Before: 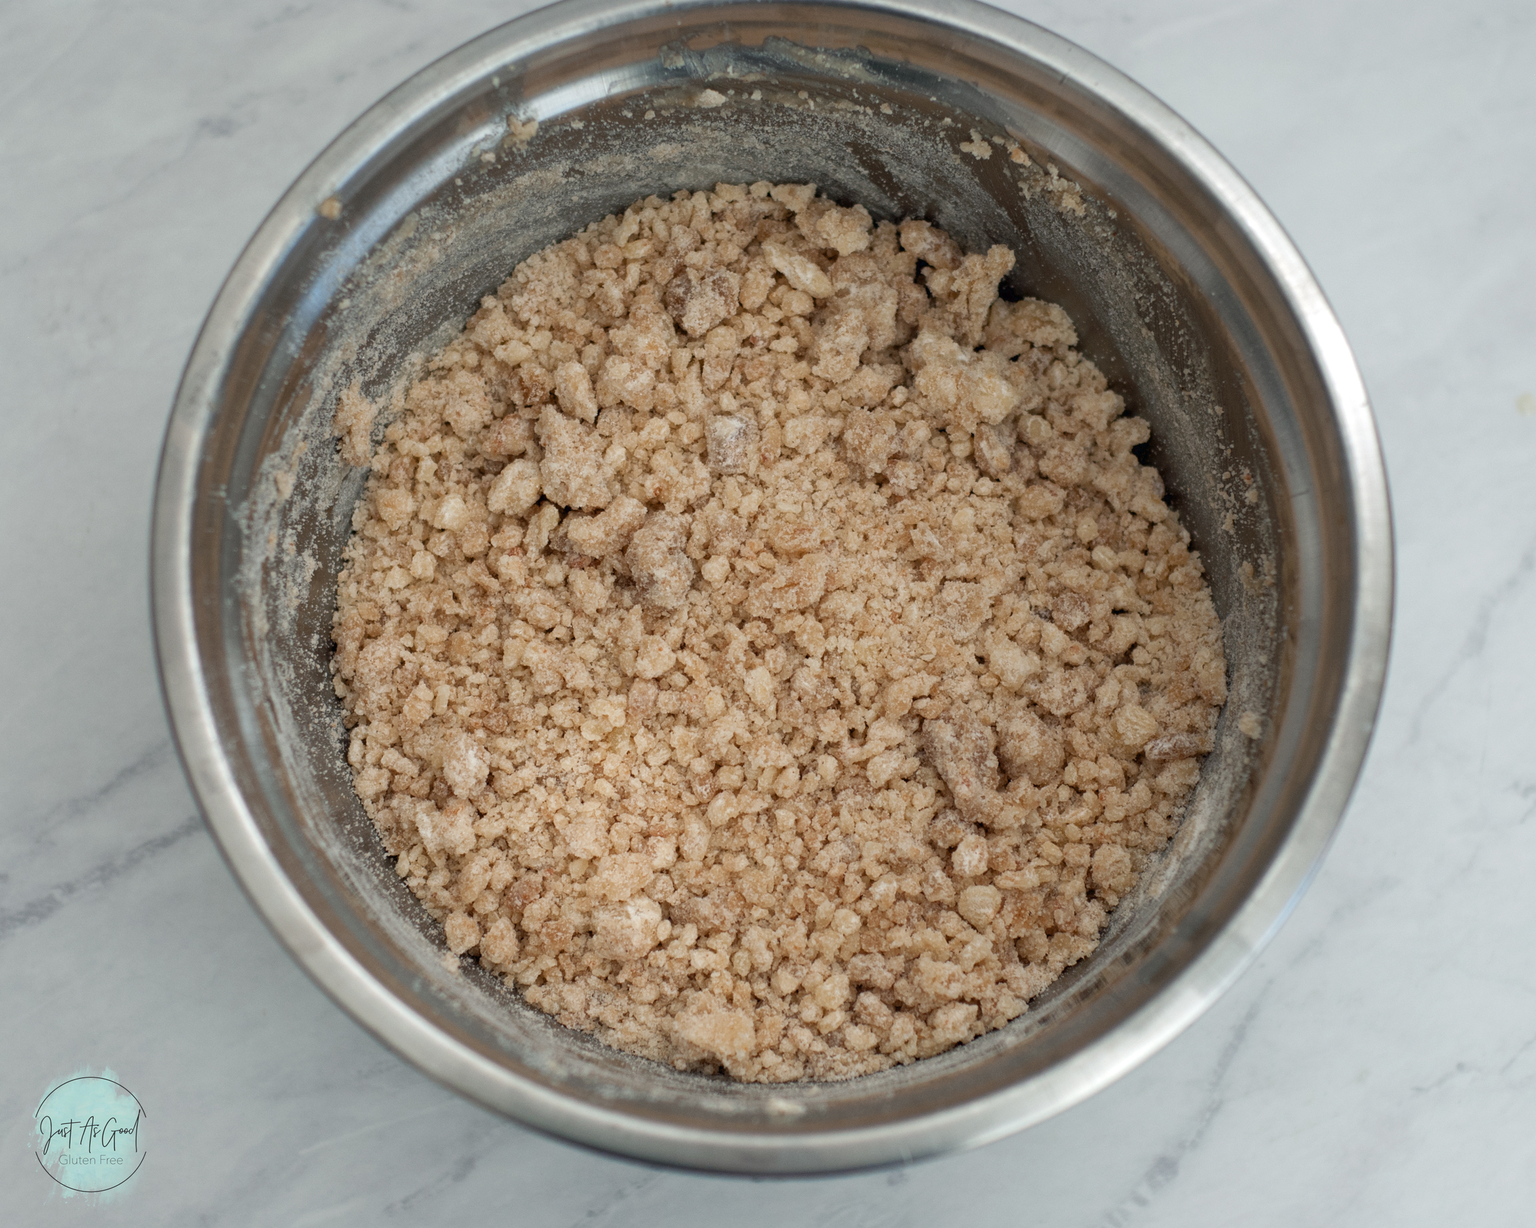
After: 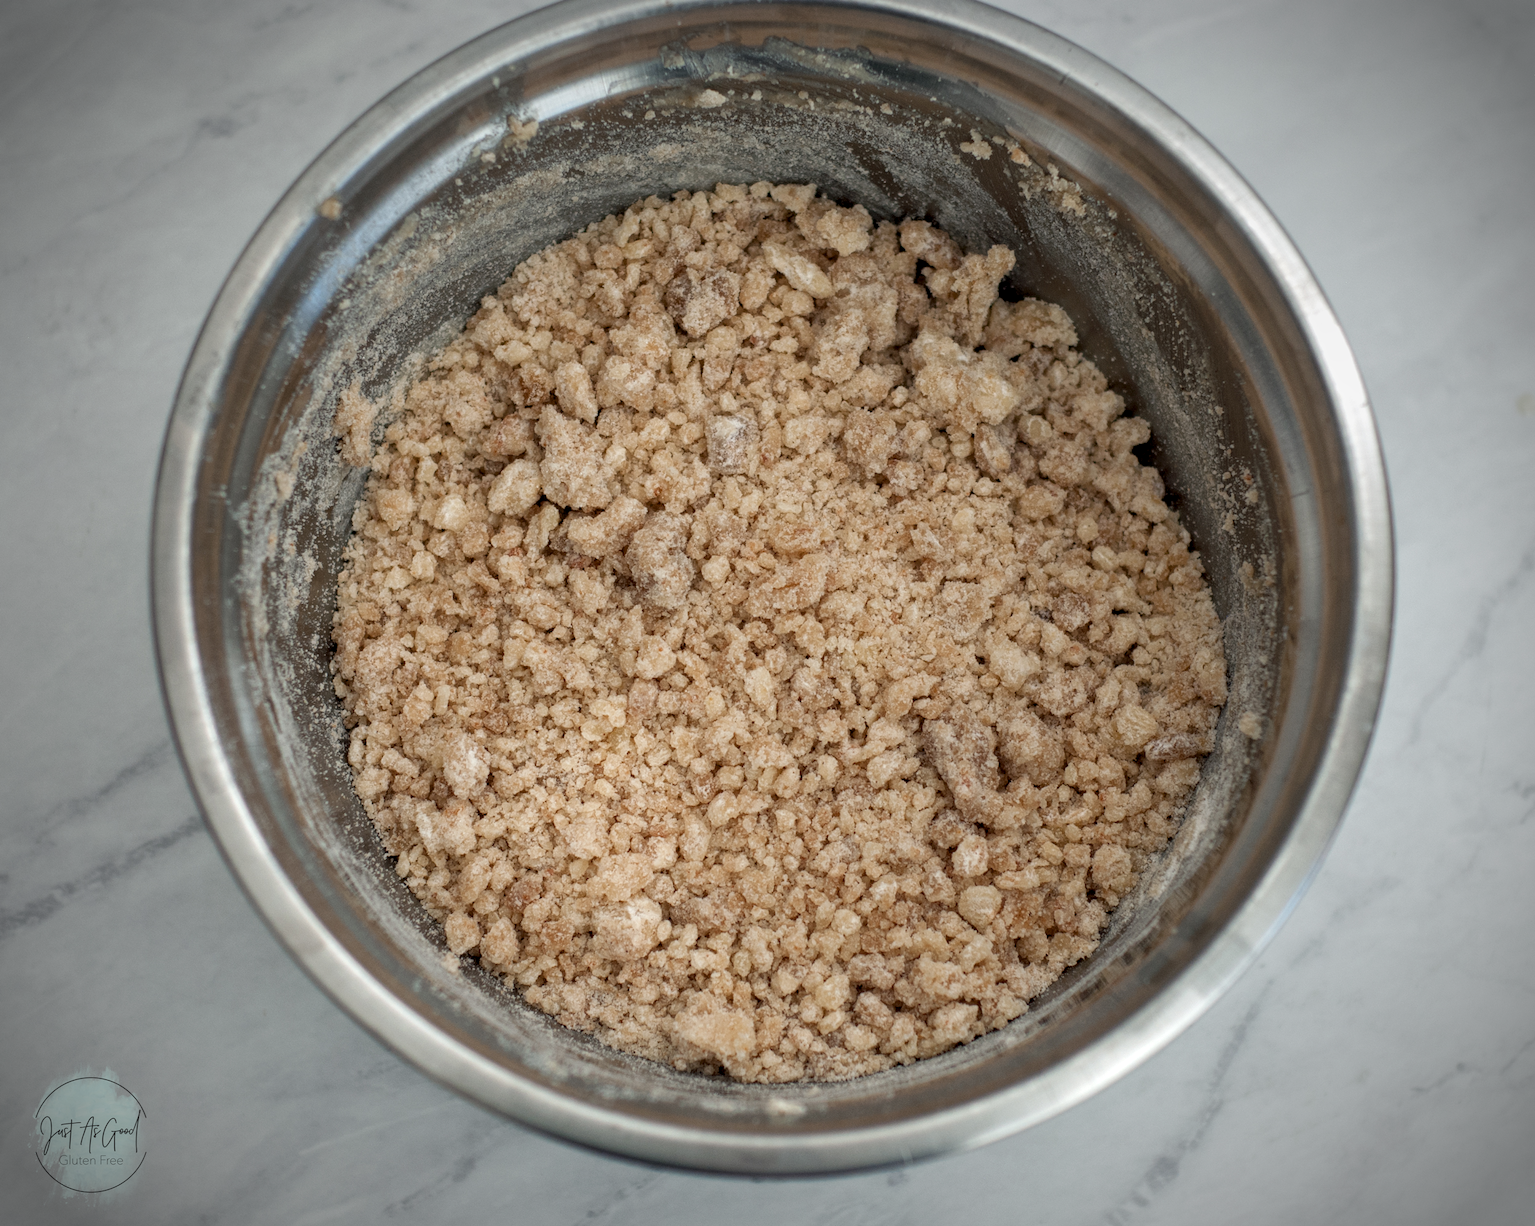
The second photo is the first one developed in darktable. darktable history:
vignetting: fall-off start 75%, brightness -0.692, width/height ratio 1.084
crop: bottom 0.071%
local contrast: on, module defaults
